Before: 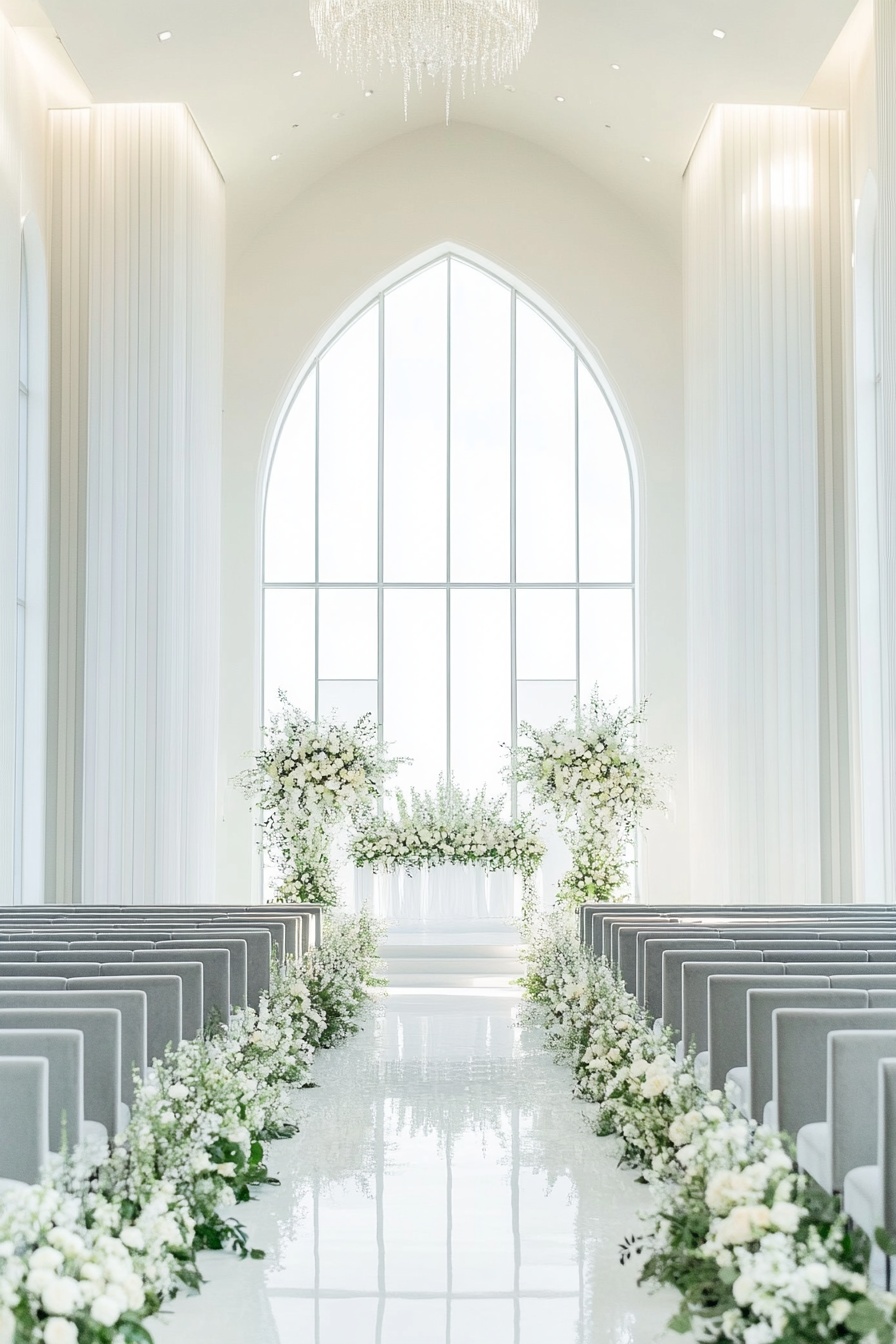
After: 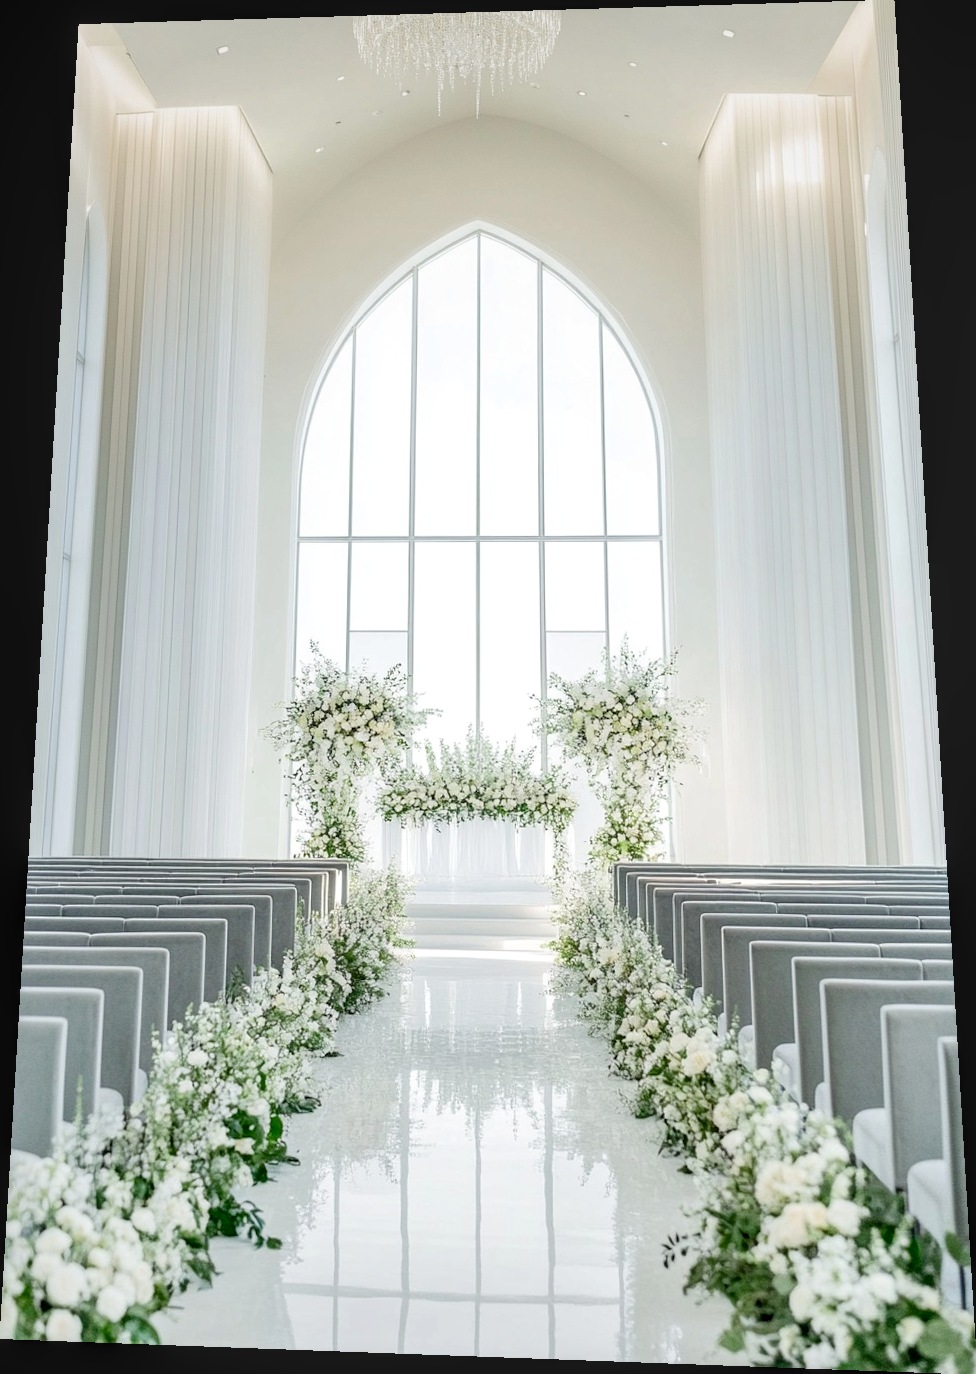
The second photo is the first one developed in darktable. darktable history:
local contrast: on, module defaults
color balance rgb: perceptual saturation grading › global saturation 20%, perceptual saturation grading › highlights -25%, perceptual saturation grading › shadows 25%
rotate and perspective: rotation 0.128°, lens shift (vertical) -0.181, lens shift (horizontal) -0.044, shear 0.001, automatic cropping off
